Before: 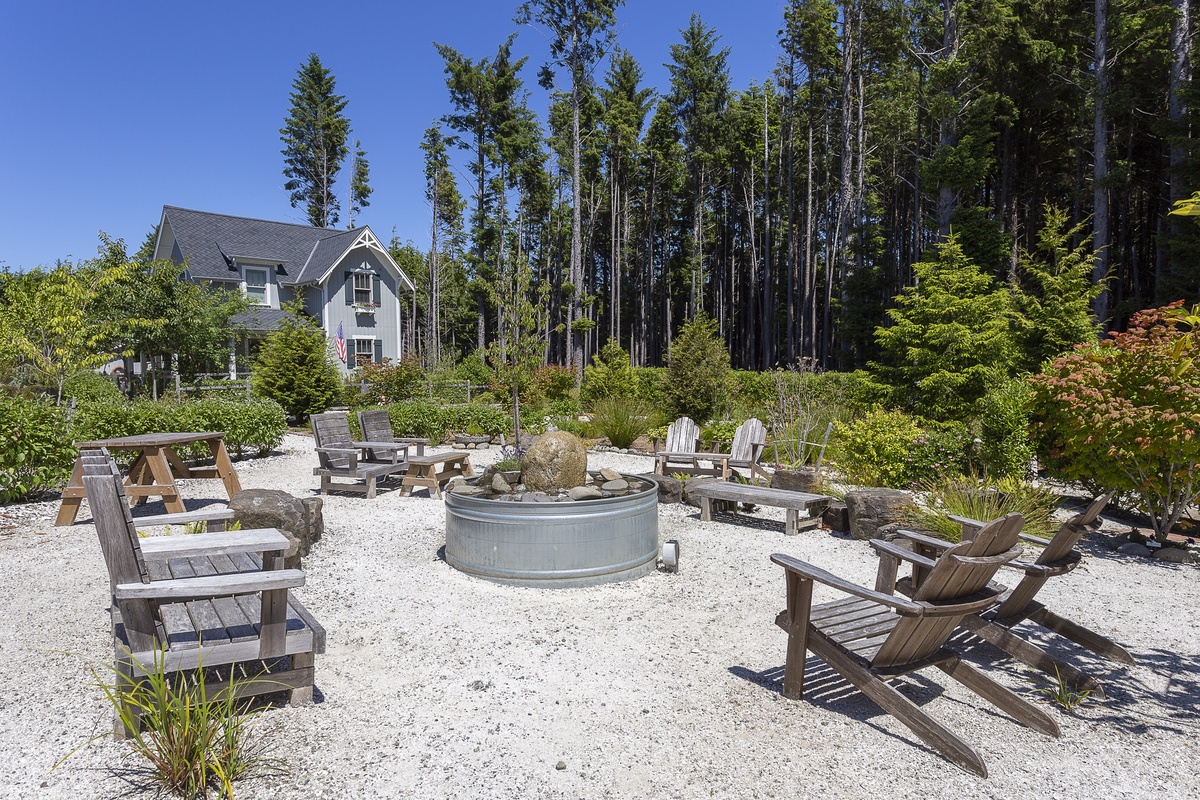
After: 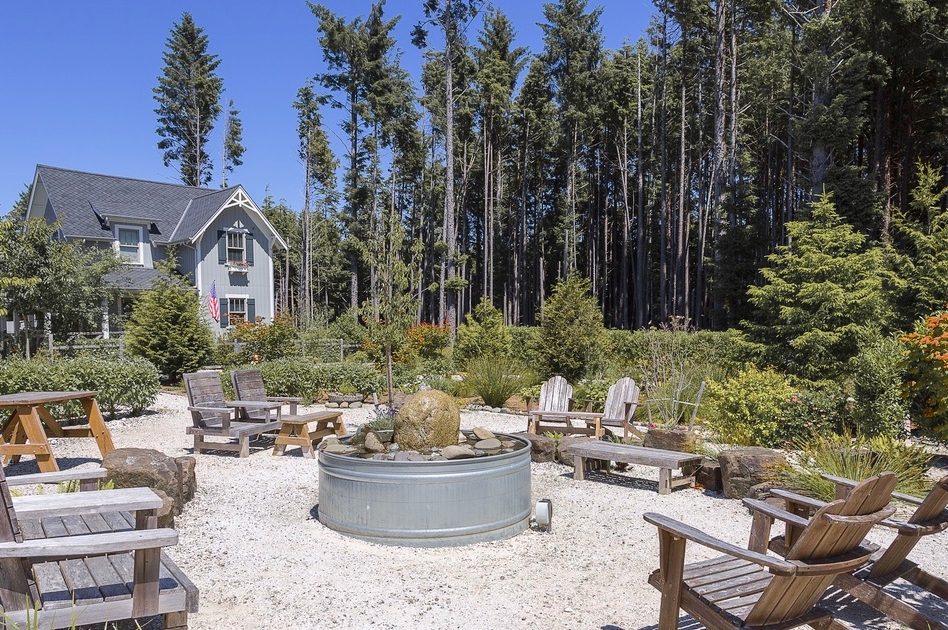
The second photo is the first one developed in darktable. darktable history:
color zones: curves: ch1 [(0, 0.679) (0.143, 0.647) (0.286, 0.261) (0.378, -0.011) (0.571, 0.396) (0.714, 0.399) (0.857, 0.406) (1, 0.679)]
crop and rotate: left 10.617%, top 5.153%, right 10.371%, bottom 16.06%
color balance rgb: shadows lift › hue 86.32°, highlights gain › chroma 0.262%, highlights gain › hue 332.09°, perceptual saturation grading › global saturation 10.417%, perceptual brilliance grading › mid-tones 10.778%, perceptual brilliance grading › shadows 14.612%, global vibrance 32.316%
